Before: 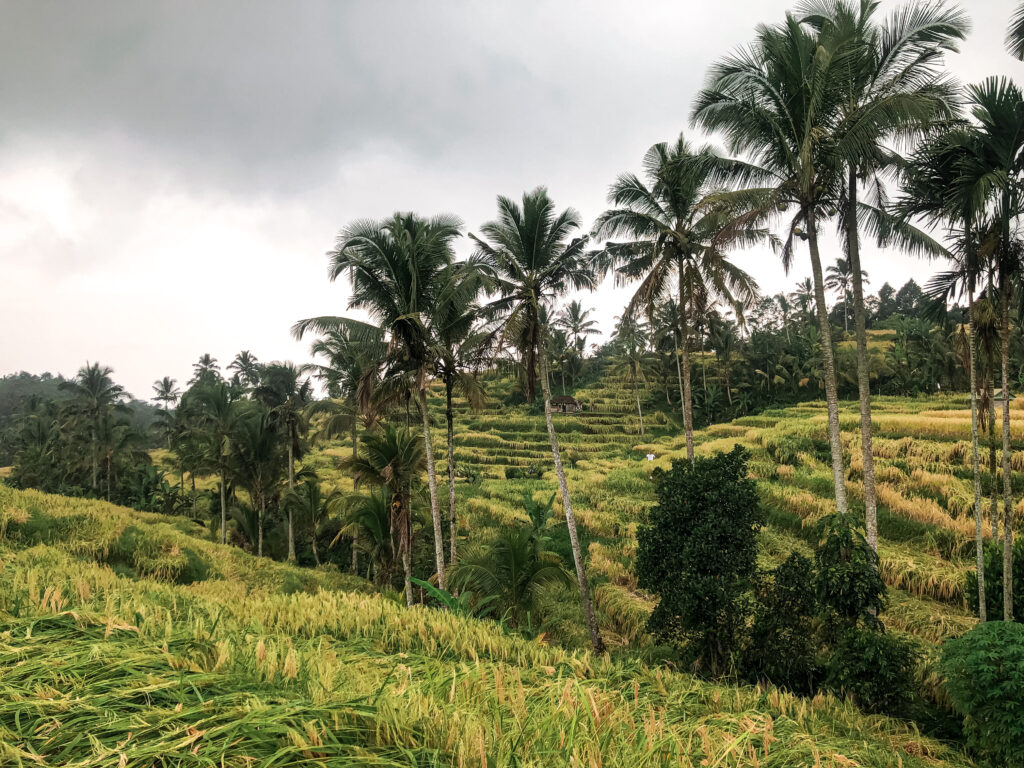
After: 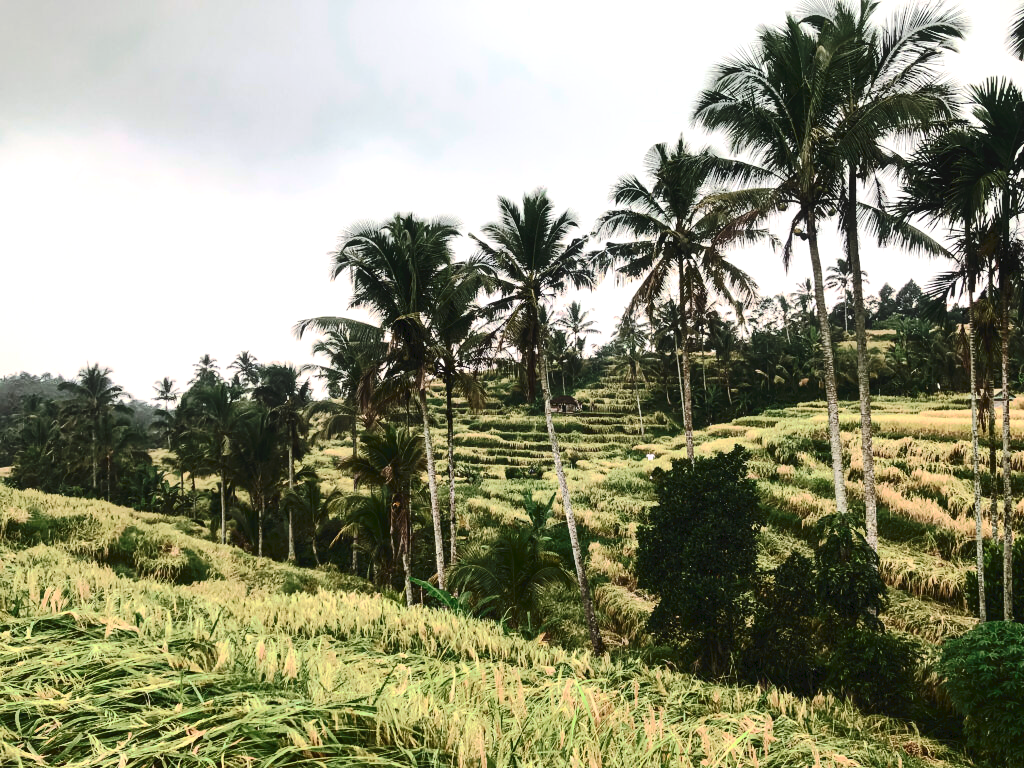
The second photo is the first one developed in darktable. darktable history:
tone curve: curves: ch0 [(0, 0) (0.003, 0.048) (0.011, 0.055) (0.025, 0.065) (0.044, 0.089) (0.069, 0.111) (0.1, 0.132) (0.136, 0.163) (0.177, 0.21) (0.224, 0.259) (0.277, 0.323) (0.335, 0.385) (0.399, 0.442) (0.468, 0.508) (0.543, 0.578) (0.623, 0.648) (0.709, 0.716) (0.801, 0.781) (0.898, 0.845) (1, 1)], preserve colors none
contrast brightness saturation: contrast 0.39, brightness 0.1
tone equalizer: -8 EV -0.417 EV, -7 EV -0.389 EV, -6 EV -0.333 EV, -5 EV -0.222 EV, -3 EV 0.222 EV, -2 EV 0.333 EV, -1 EV 0.389 EV, +0 EV 0.417 EV, edges refinement/feathering 500, mask exposure compensation -1.57 EV, preserve details no
